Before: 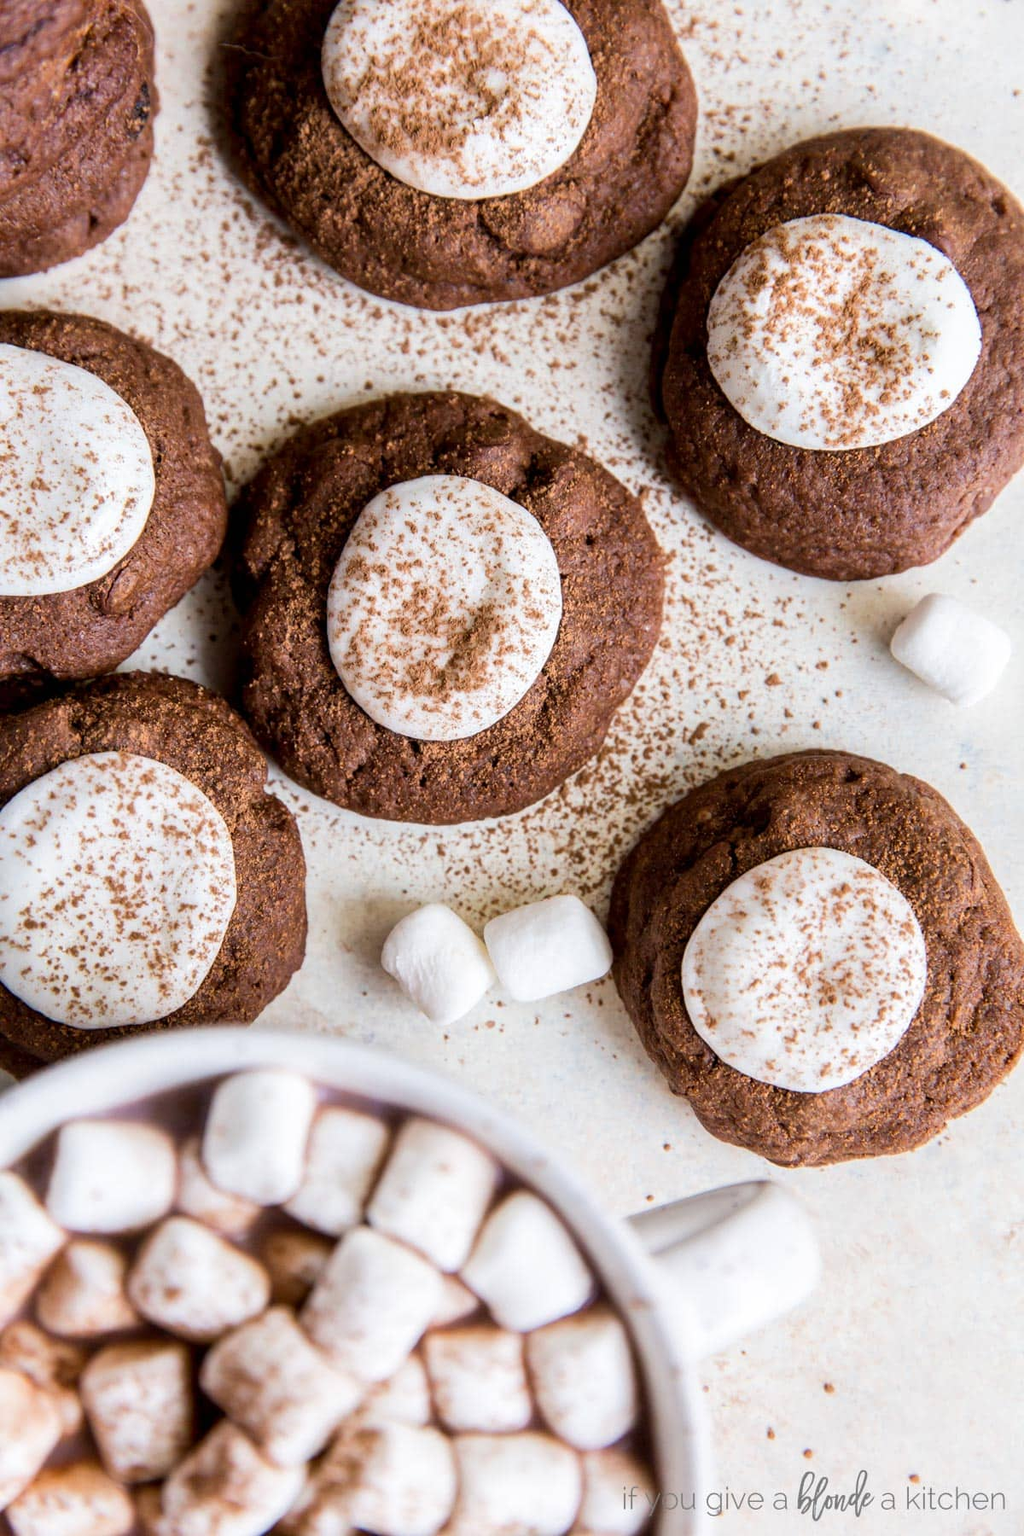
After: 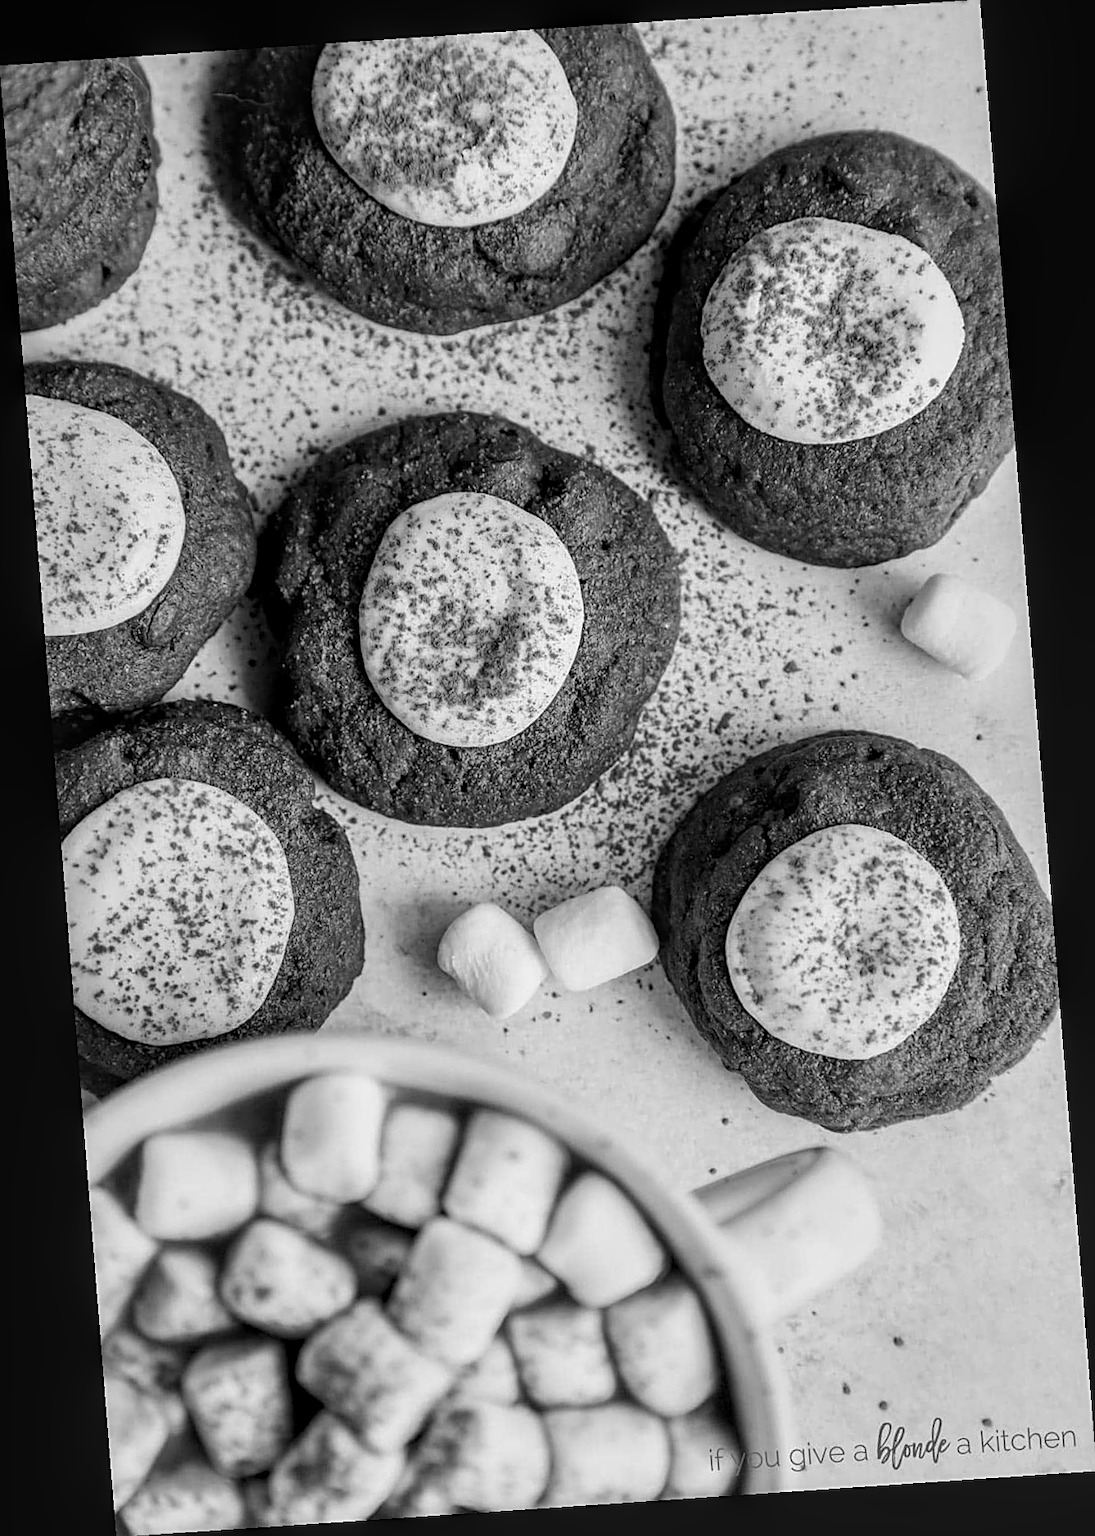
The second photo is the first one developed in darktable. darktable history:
haze removal: compatibility mode true, adaptive false
monochrome: a 30.25, b 92.03
local contrast: on, module defaults
rotate and perspective: rotation -4.2°, shear 0.006, automatic cropping off
color zones: curves: ch0 [(0, 0.487) (0.241, 0.395) (0.434, 0.373) (0.658, 0.412) (0.838, 0.487)]; ch1 [(0, 0) (0.053, 0.053) (0.211, 0.202) (0.579, 0.259) (0.781, 0.241)]
sharpen: on, module defaults
